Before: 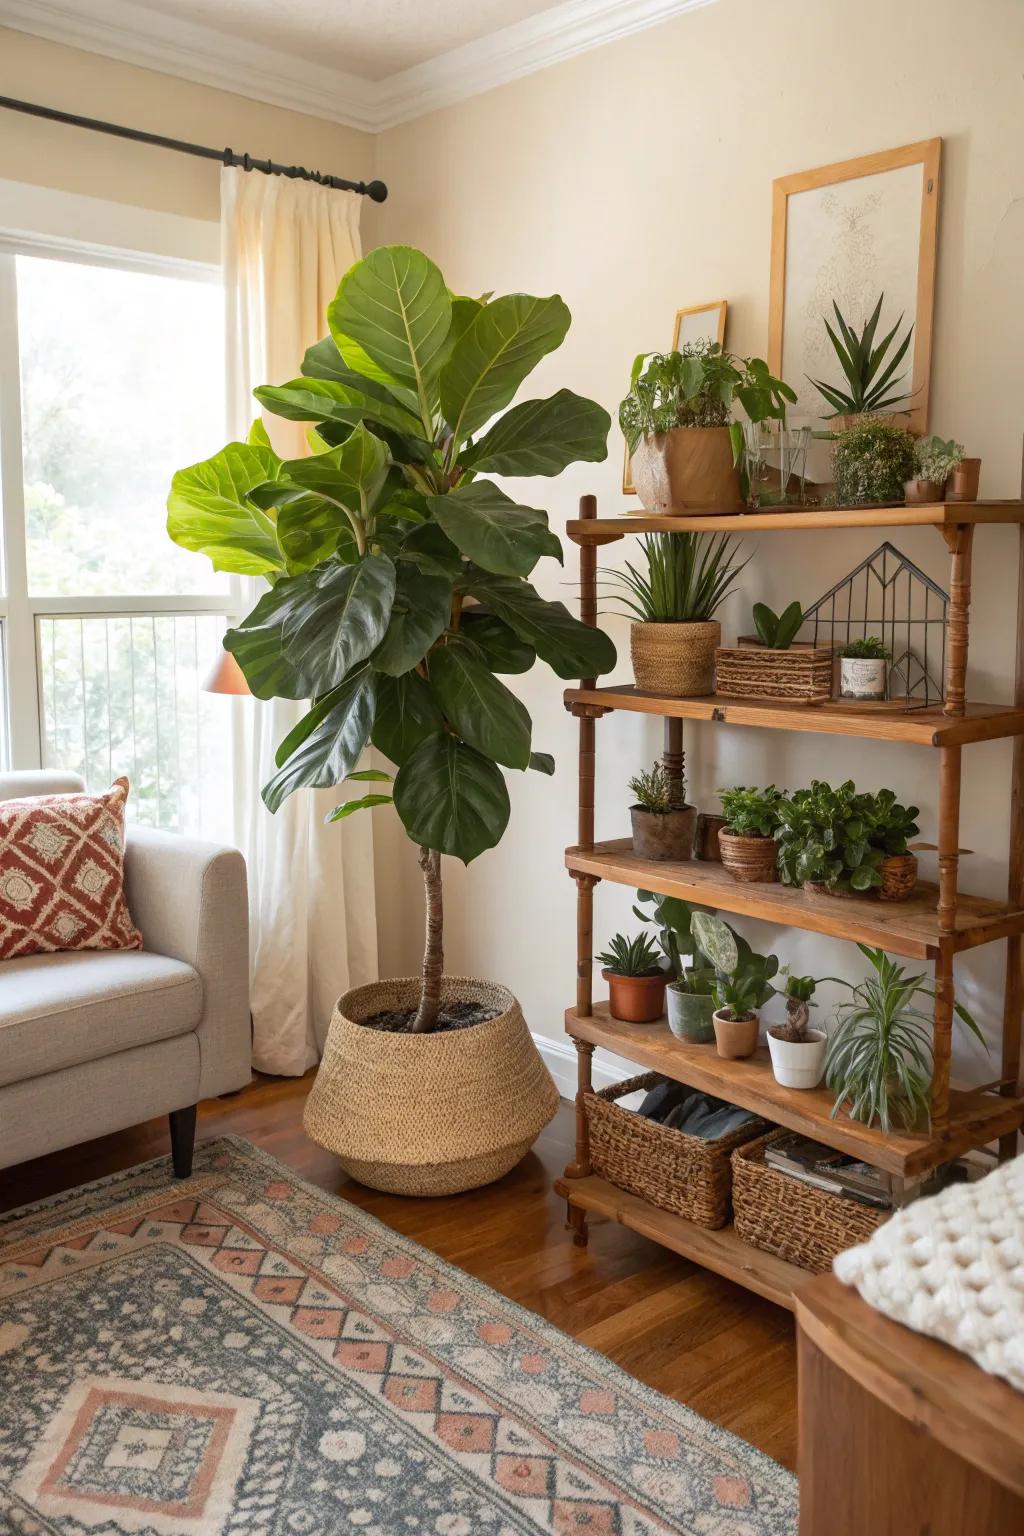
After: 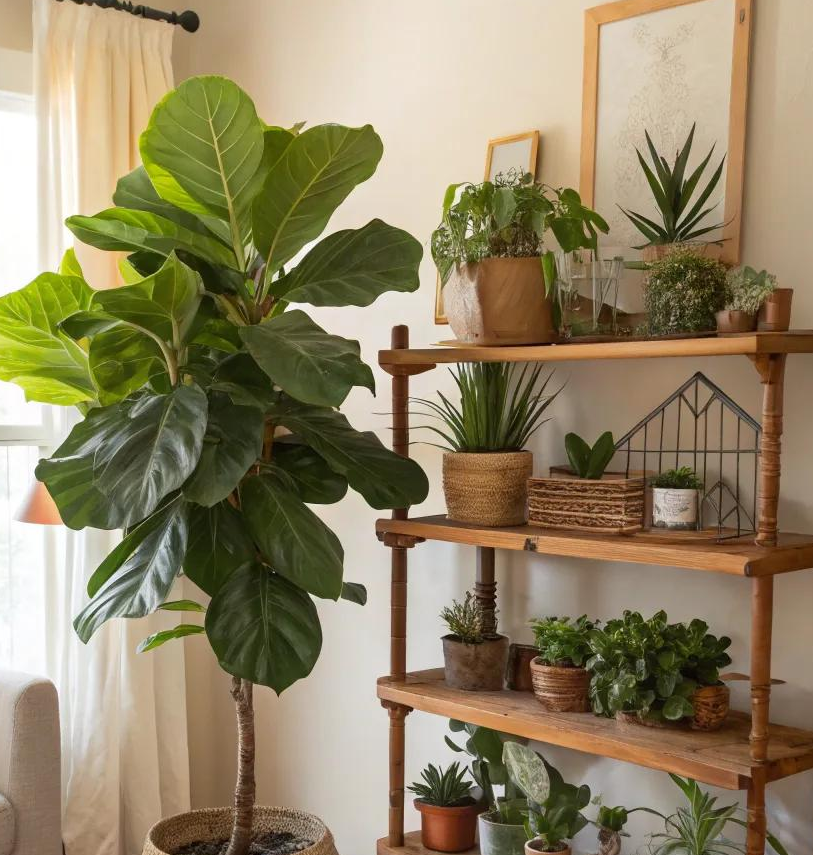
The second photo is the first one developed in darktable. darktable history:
crop: left 18.38%, top 11.092%, right 2.134%, bottom 33.217%
